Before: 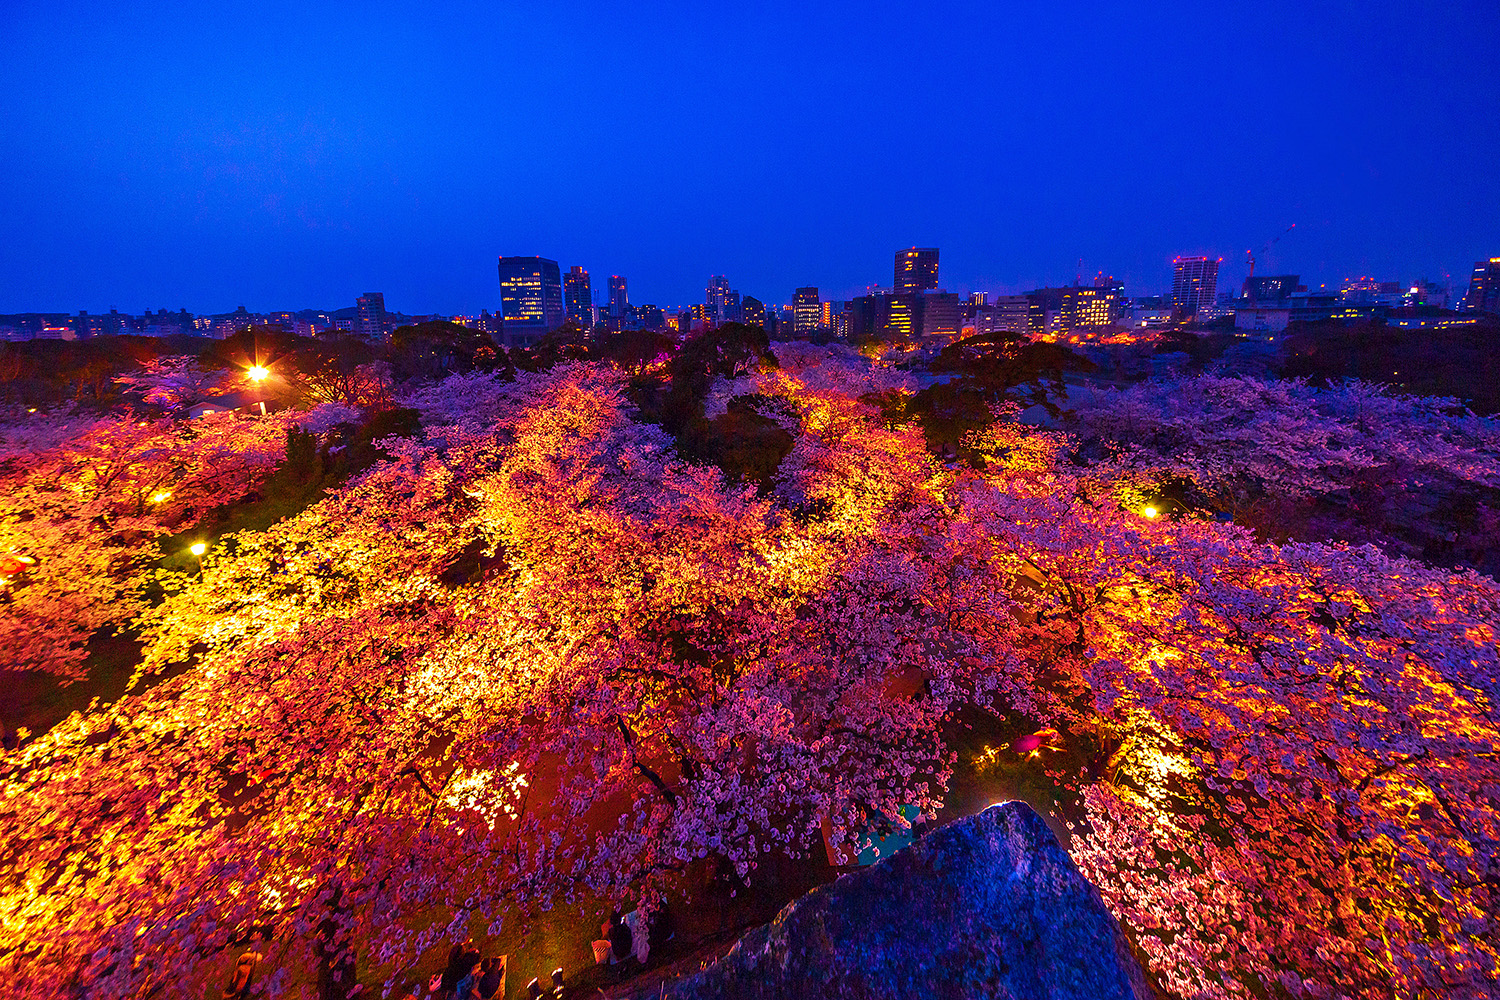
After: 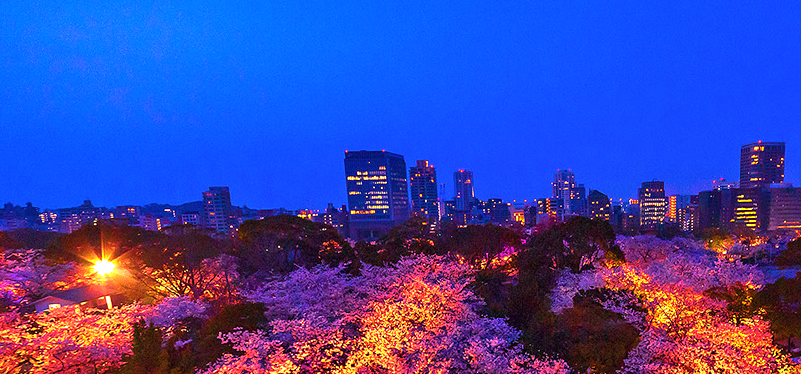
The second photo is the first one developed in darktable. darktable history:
shadows and highlights: shadows 36.34, highlights -27.11, soften with gaussian
exposure: black level correction 0, exposure 0.498 EV, compensate highlight preservation false
crop: left 10.297%, top 10.69%, right 36.261%, bottom 51.862%
